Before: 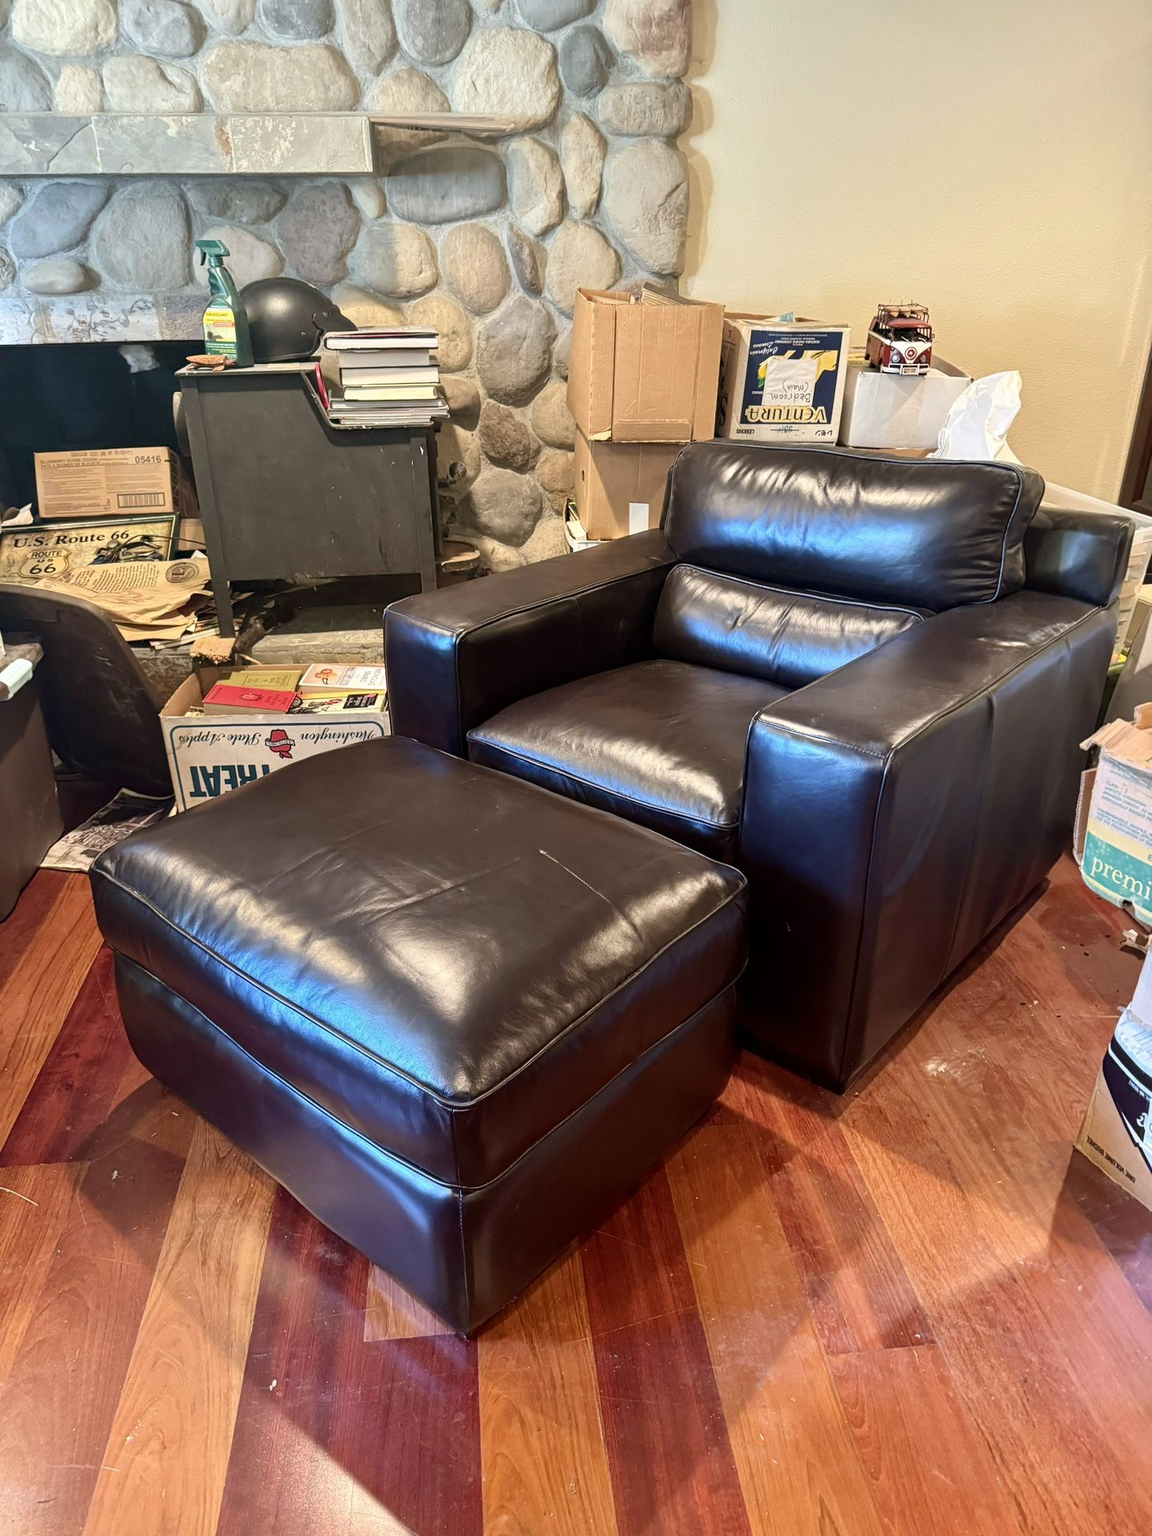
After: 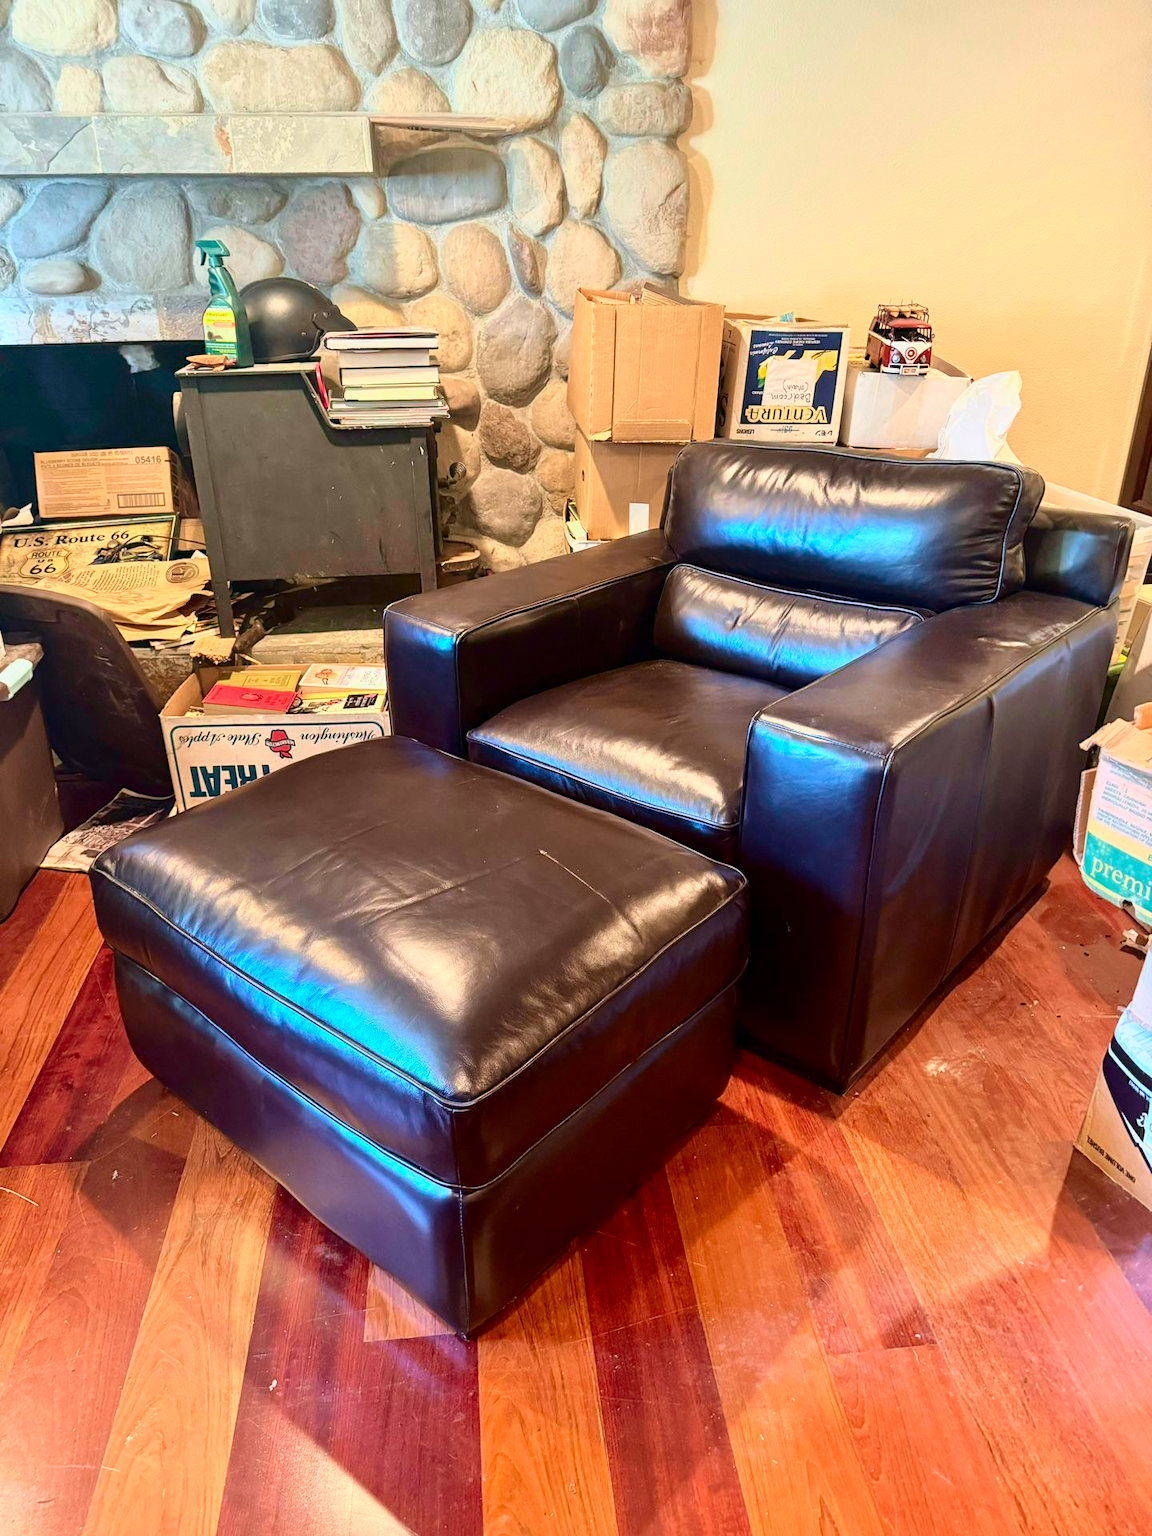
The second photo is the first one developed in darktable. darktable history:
tone curve: curves: ch0 [(0, 0) (0.091, 0.077) (0.389, 0.458) (0.745, 0.82) (0.844, 0.908) (0.909, 0.942) (1, 0.973)]; ch1 [(0, 0) (0.437, 0.404) (0.5, 0.5) (0.529, 0.55) (0.58, 0.6) (0.616, 0.649) (1, 1)]; ch2 [(0, 0) (0.442, 0.415) (0.5, 0.5) (0.535, 0.557) (0.585, 0.62) (1, 1)], color space Lab, independent channels, preserve colors none
exposure: compensate highlight preservation false
